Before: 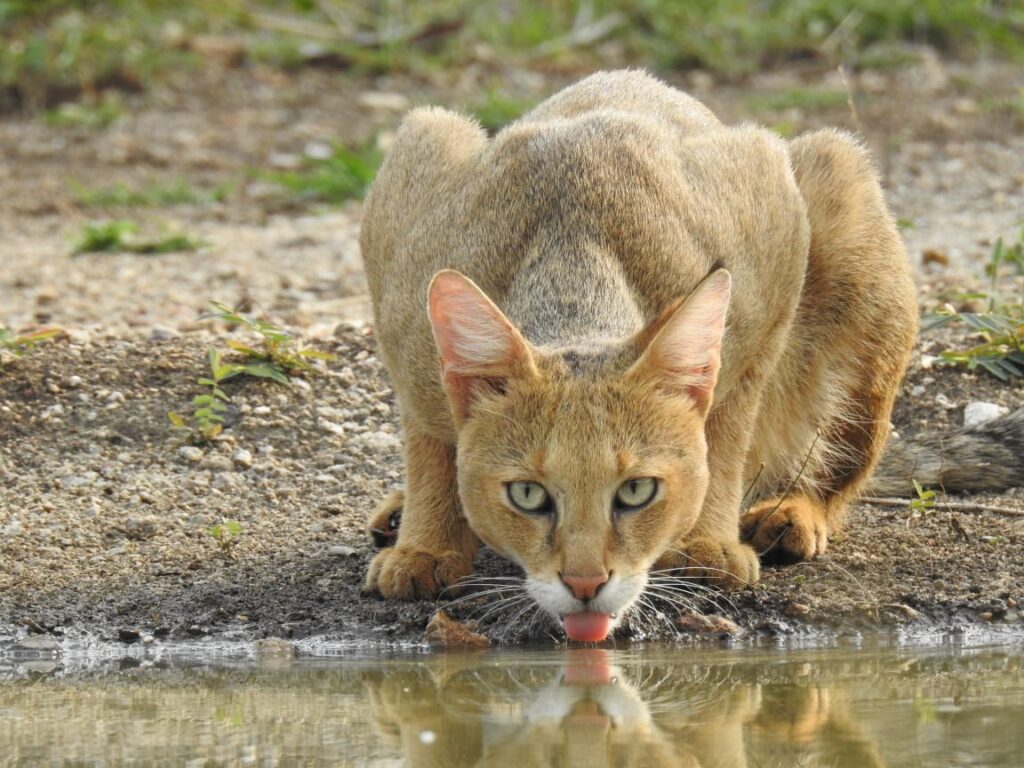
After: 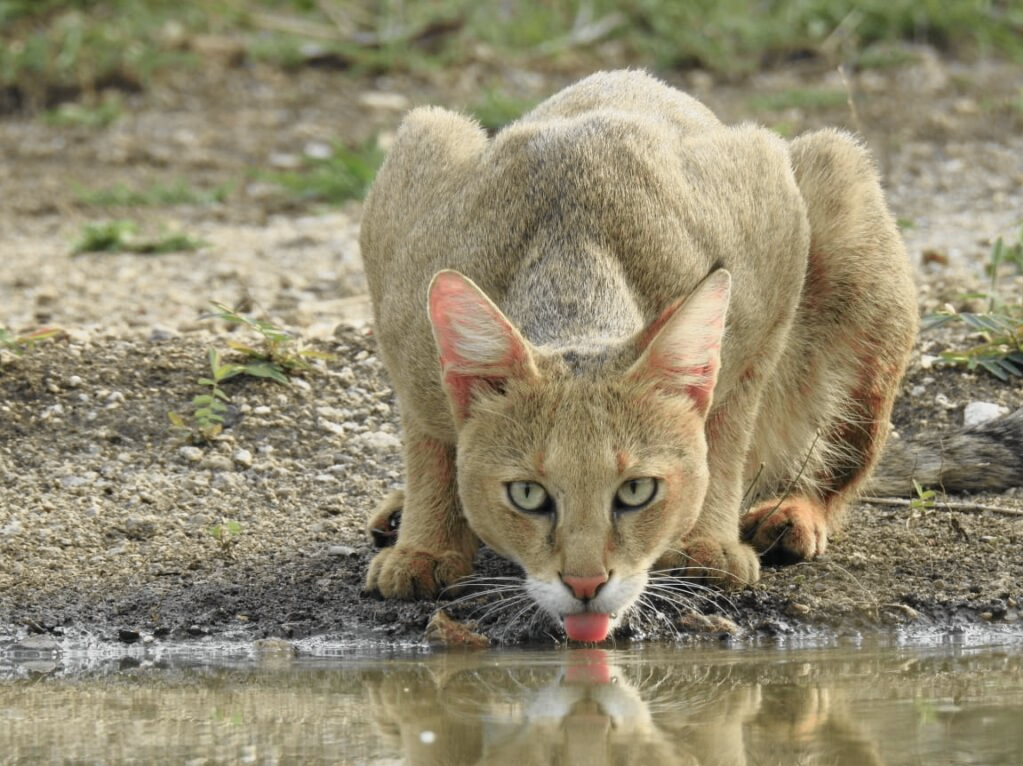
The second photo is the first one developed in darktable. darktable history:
crop: top 0.05%, bottom 0.098%
tone curve: curves: ch0 [(0, 0) (0.058, 0.037) (0.214, 0.183) (0.304, 0.288) (0.561, 0.554) (0.687, 0.677) (0.768, 0.768) (0.858, 0.861) (0.987, 0.945)]; ch1 [(0, 0) (0.172, 0.123) (0.312, 0.296) (0.432, 0.448) (0.471, 0.469) (0.502, 0.5) (0.521, 0.505) (0.565, 0.569) (0.663, 0.663) (0.703, 0.721) (0.857, 0.917) (1, 1)]; ch2 [(0, 0) (0.411, 0.424) (0.485, 0.497) (0.502, 0.5) (0.517, 0.511) (0.556, 0.551) (0.626, 0.594) (0.709, 0.661) (1, 1)], color space Lab, independent channels, preserve colors none
